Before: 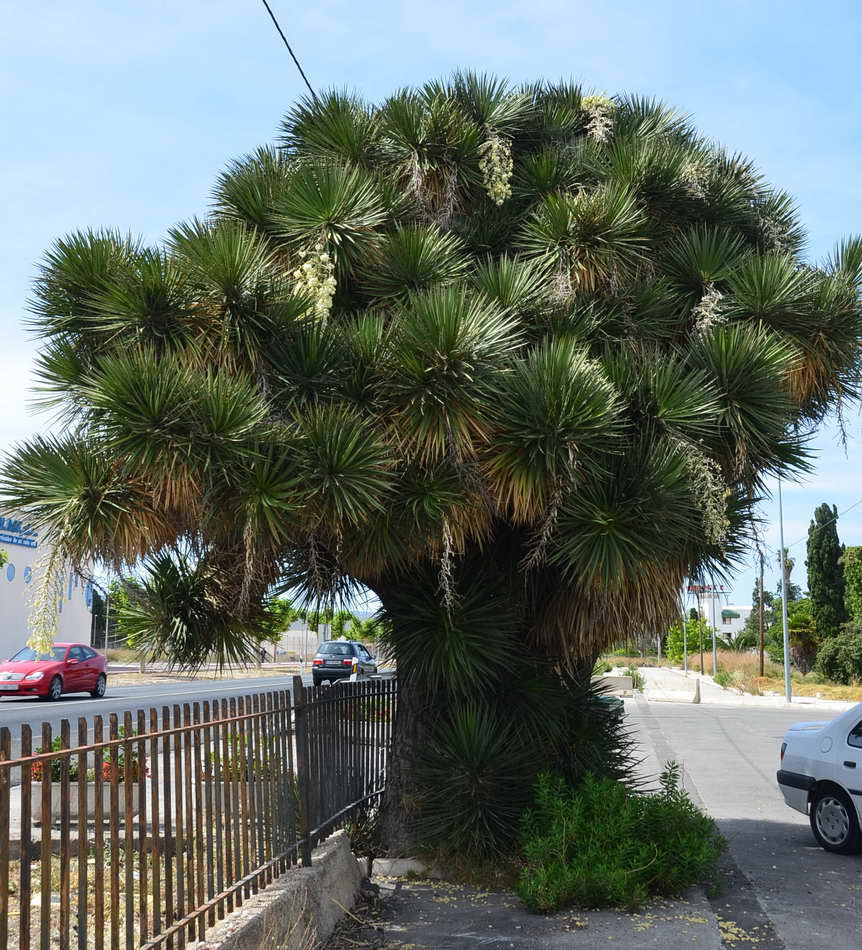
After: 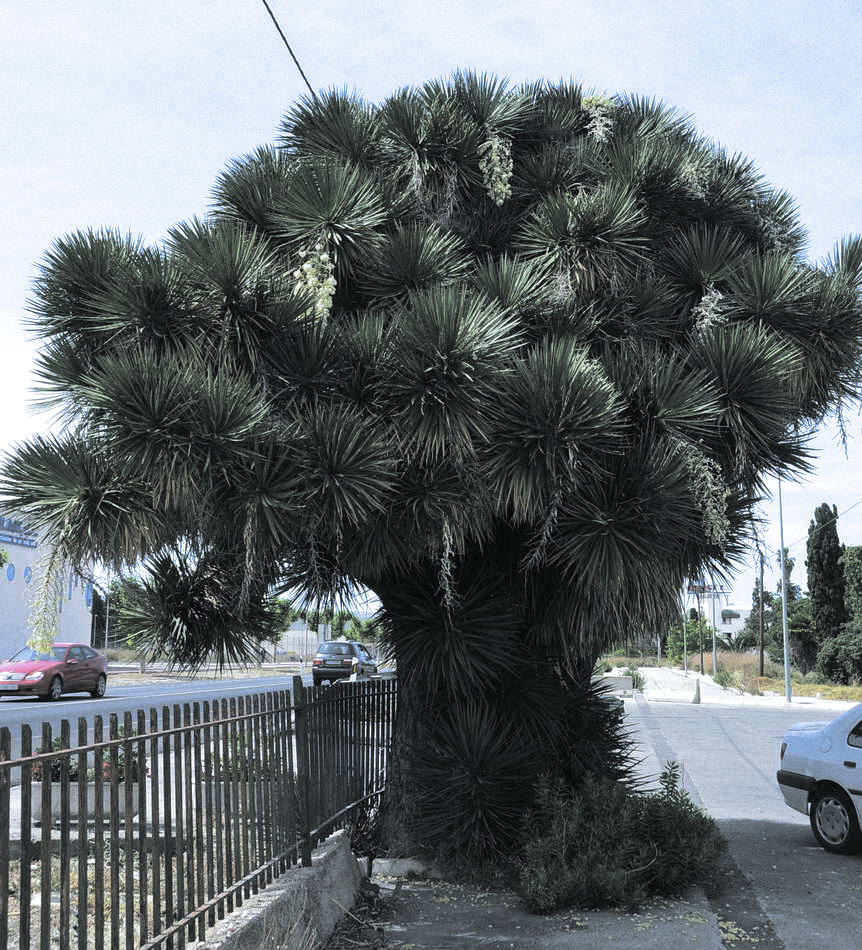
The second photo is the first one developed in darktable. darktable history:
white balance: red 0.931, blue 1.11
split-toning: shadows › hue 190.8°, shadows › saturation 0.05, highlights › hue 54°, highlights › saturation 0.05, compress 0%
grain: coarseness 0.09 ISO
